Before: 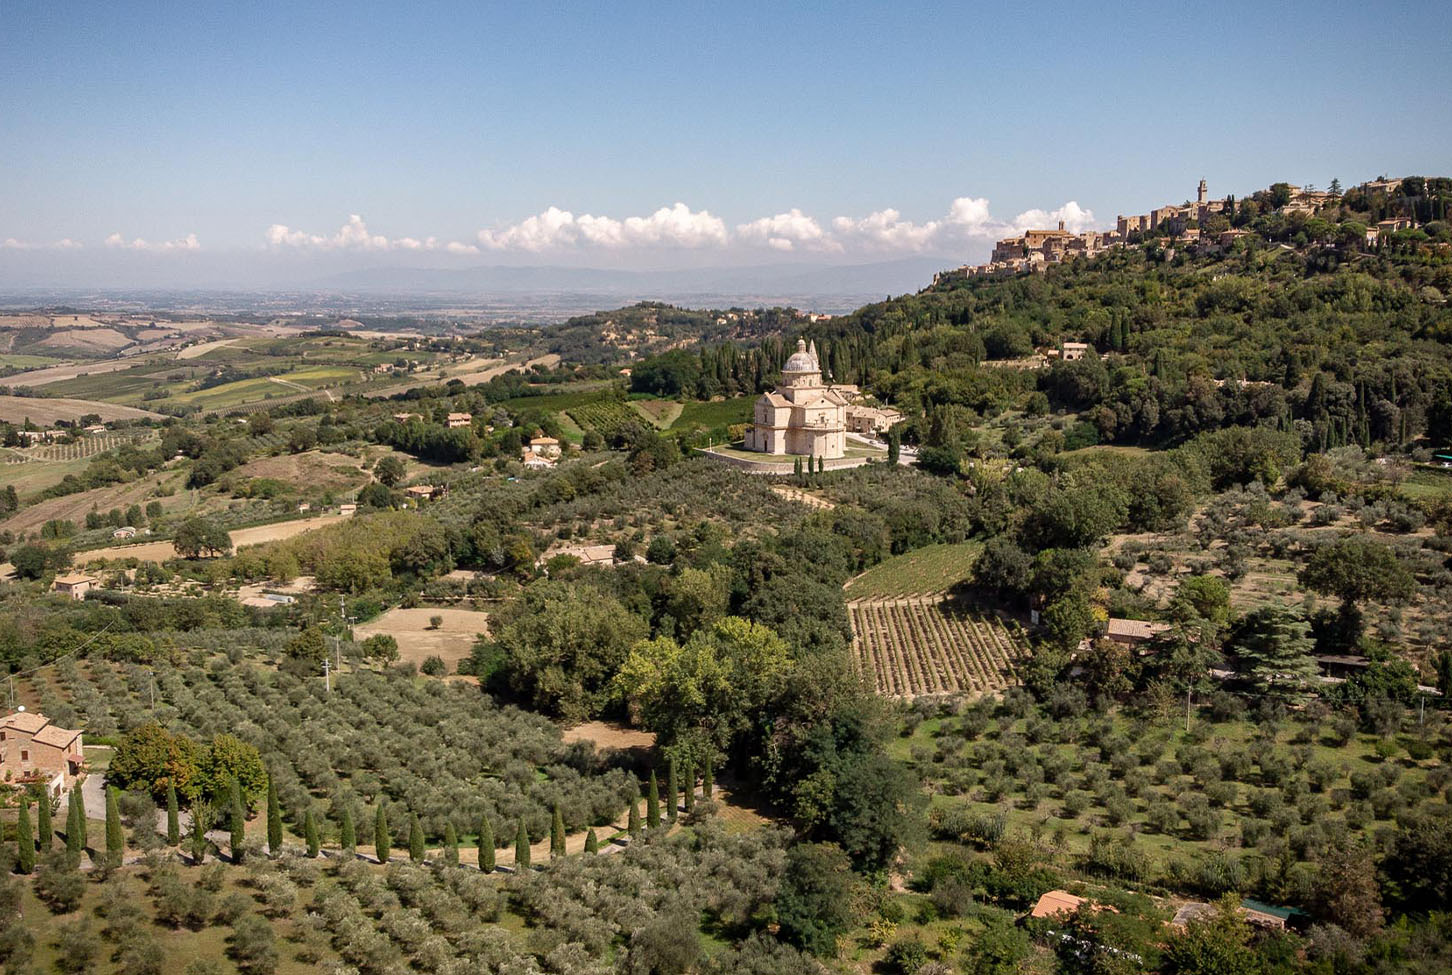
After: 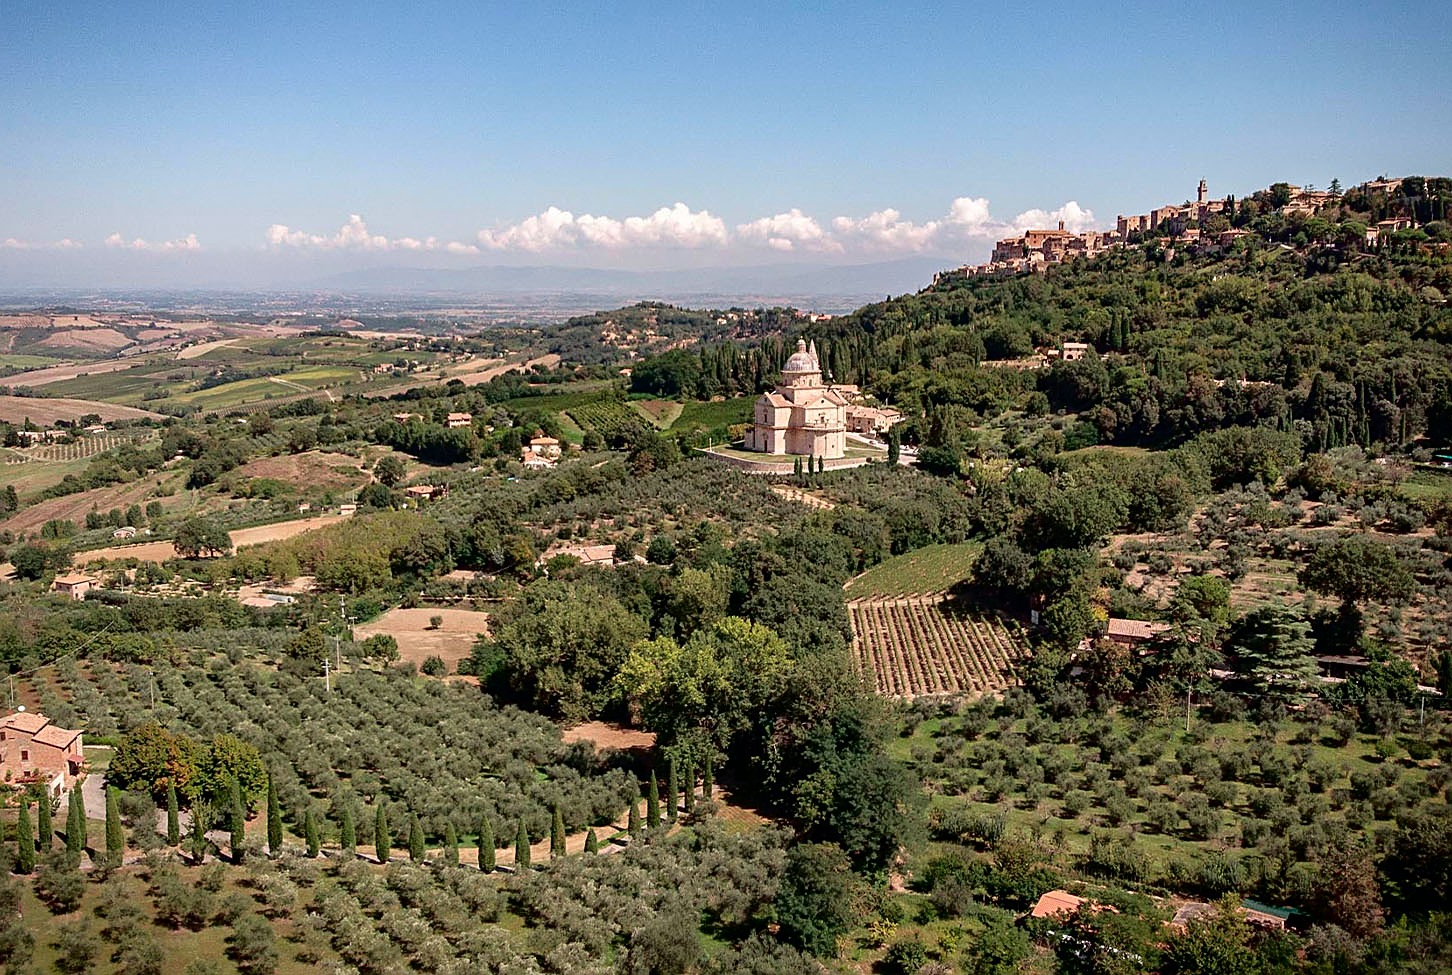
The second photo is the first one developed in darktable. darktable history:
sharpen: on, module defaults
tone curve: curves: ch0 [(0, 0) (0.126, 0.061) (0.362, 0.382) (0.498, 0.498) (0.706, 0.712) (1, 1)]; ch1 [(0, 0) (0.5, 0.497) (0.55, 0.578) (1, 1)]; ch2 [(0, 0) (0.44, 0.424) (0.489, 0.486) (0.537, 0.538) (1, 1)], color space Lab, independent channels, preserve colors none
